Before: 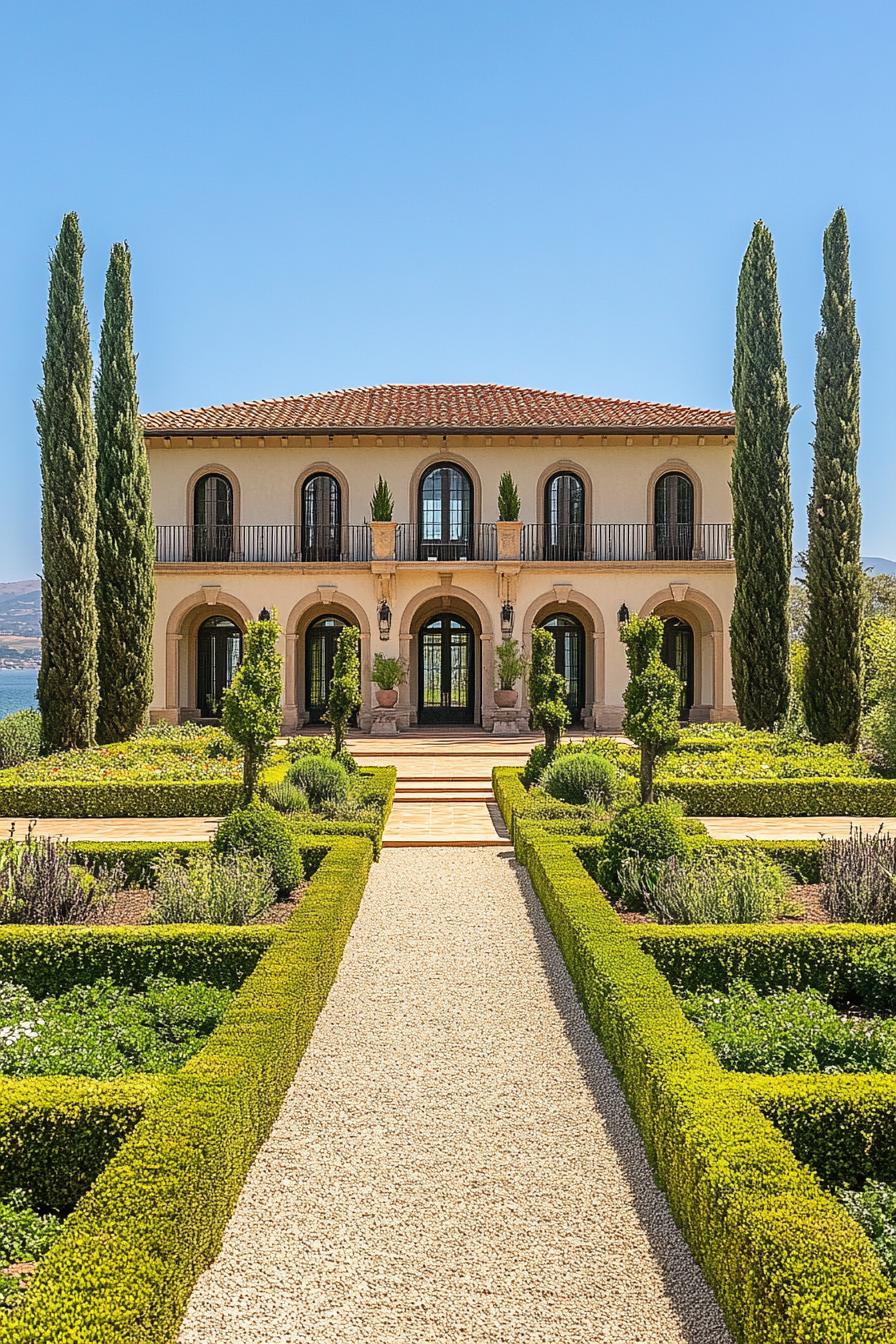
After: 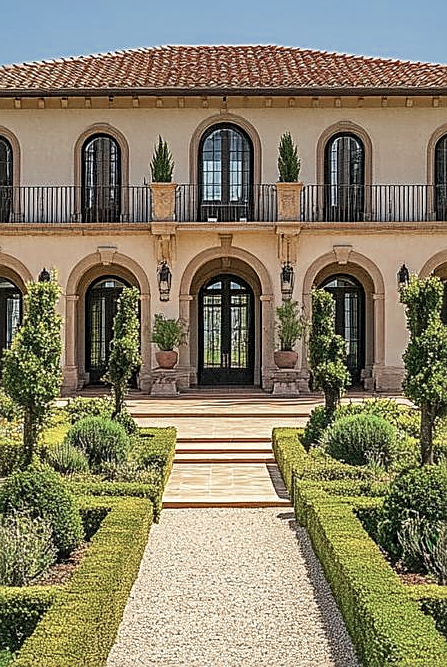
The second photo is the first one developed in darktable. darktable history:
sharpen: on, module defaults
color zones: curves: ch0 [(0, 0.5) (0.125, 0.4) (0.25, 0.5) (0.375, 0.4) (0.5, 0.4) (0.625, 0.35) (0.75, 0.35) (0.875, 0.5)]; ch1 [(0, 0.35) (0.125, 0.45) (0.25, 0.35) (0.375, 0.35) (0.5, 0.35) (0.625, 0.35) (0.75, 0.45) (0.875, 0.35)]; ch2 [(0, 0.6) (0.125, 0.5) (0.25, 0.5) (0.375, 0.6) (0.5, 0.6) (0.625, 0.5) (0.75, 0.5) (0.875, 0.5)]
local contrast: on, module defaults
crop: left 24.642%, top 25.255%, right 25.429%, bottom 25.056%
